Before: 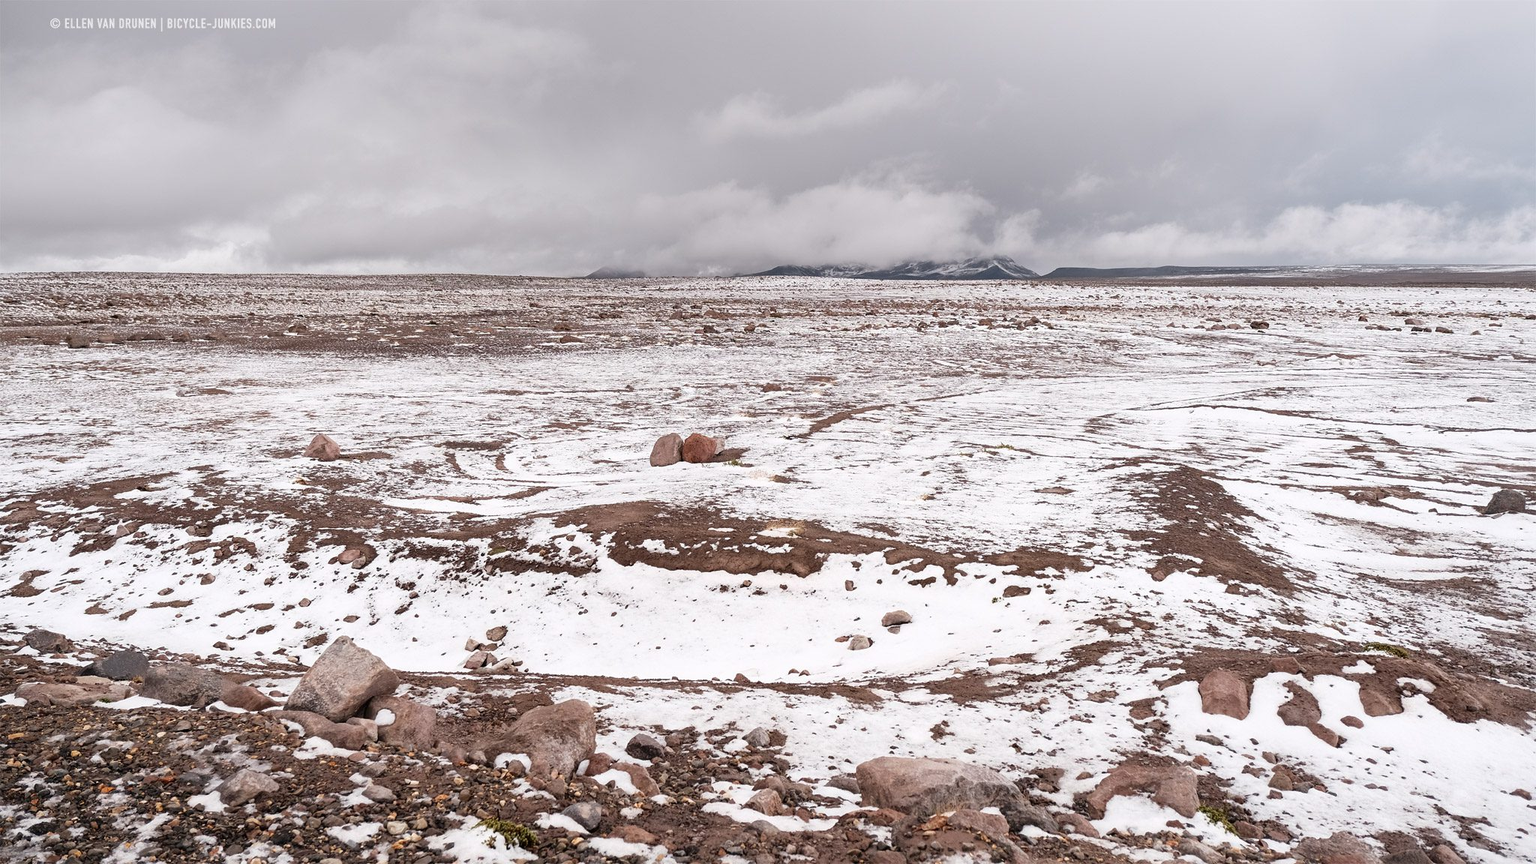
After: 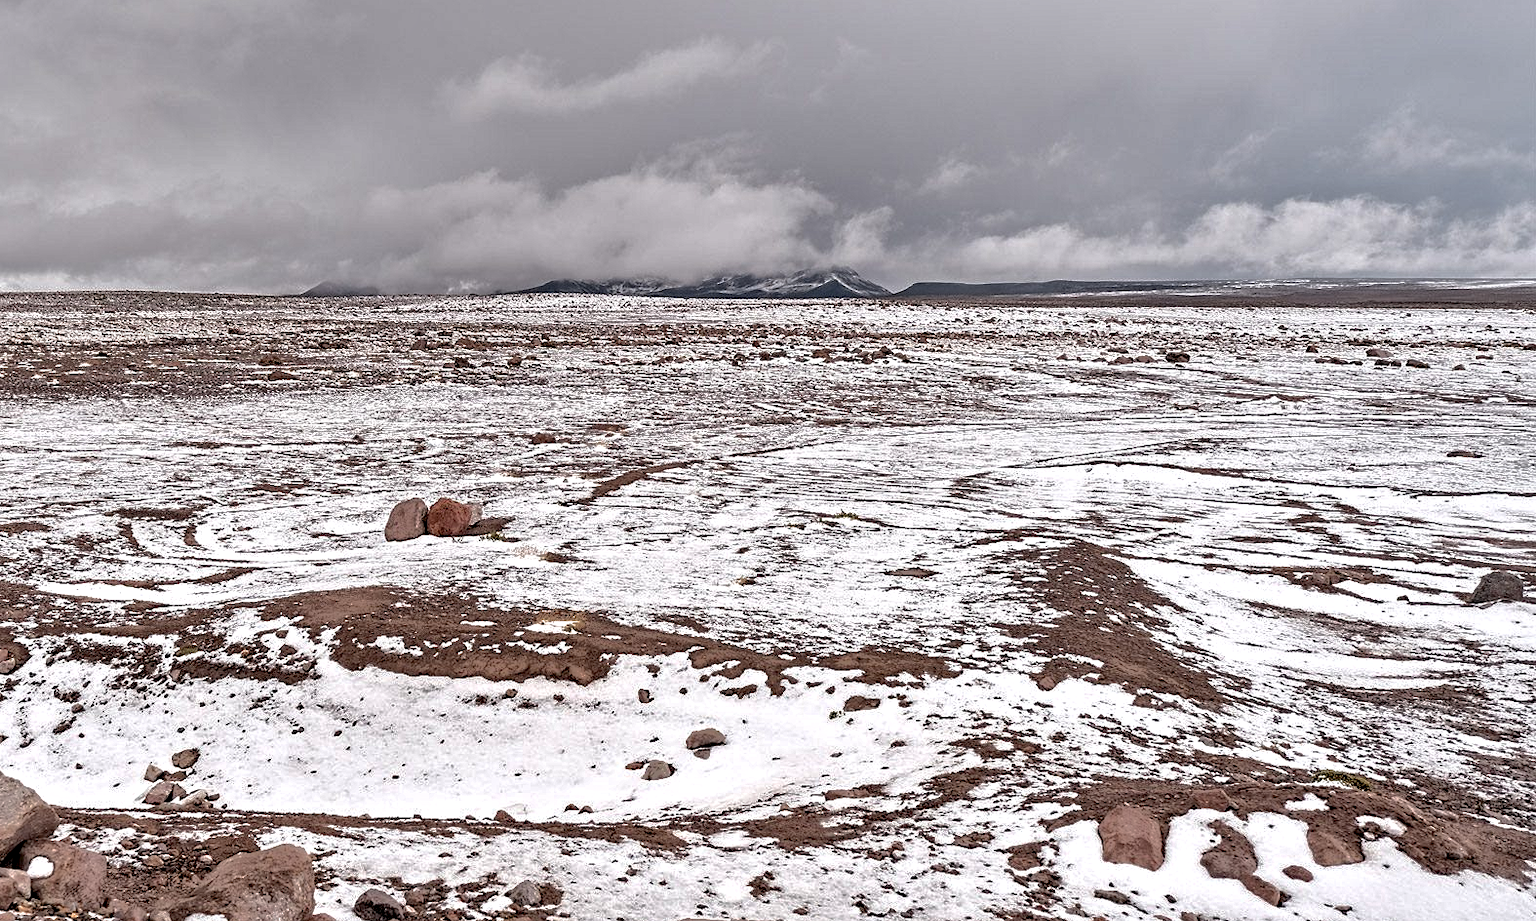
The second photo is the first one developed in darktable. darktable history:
shadows and highlights: shadows 40, highlights -60
crop: left 23.095%, top 5.827%, bottom 11.854%
contrast equalizer: octaves 7, y [[0.5, 0.542, 0.583, 0.625, 0.667, 0.708], [0.5 ×6], [0.5 ×6], [0 ×6], [0 ×6]]
